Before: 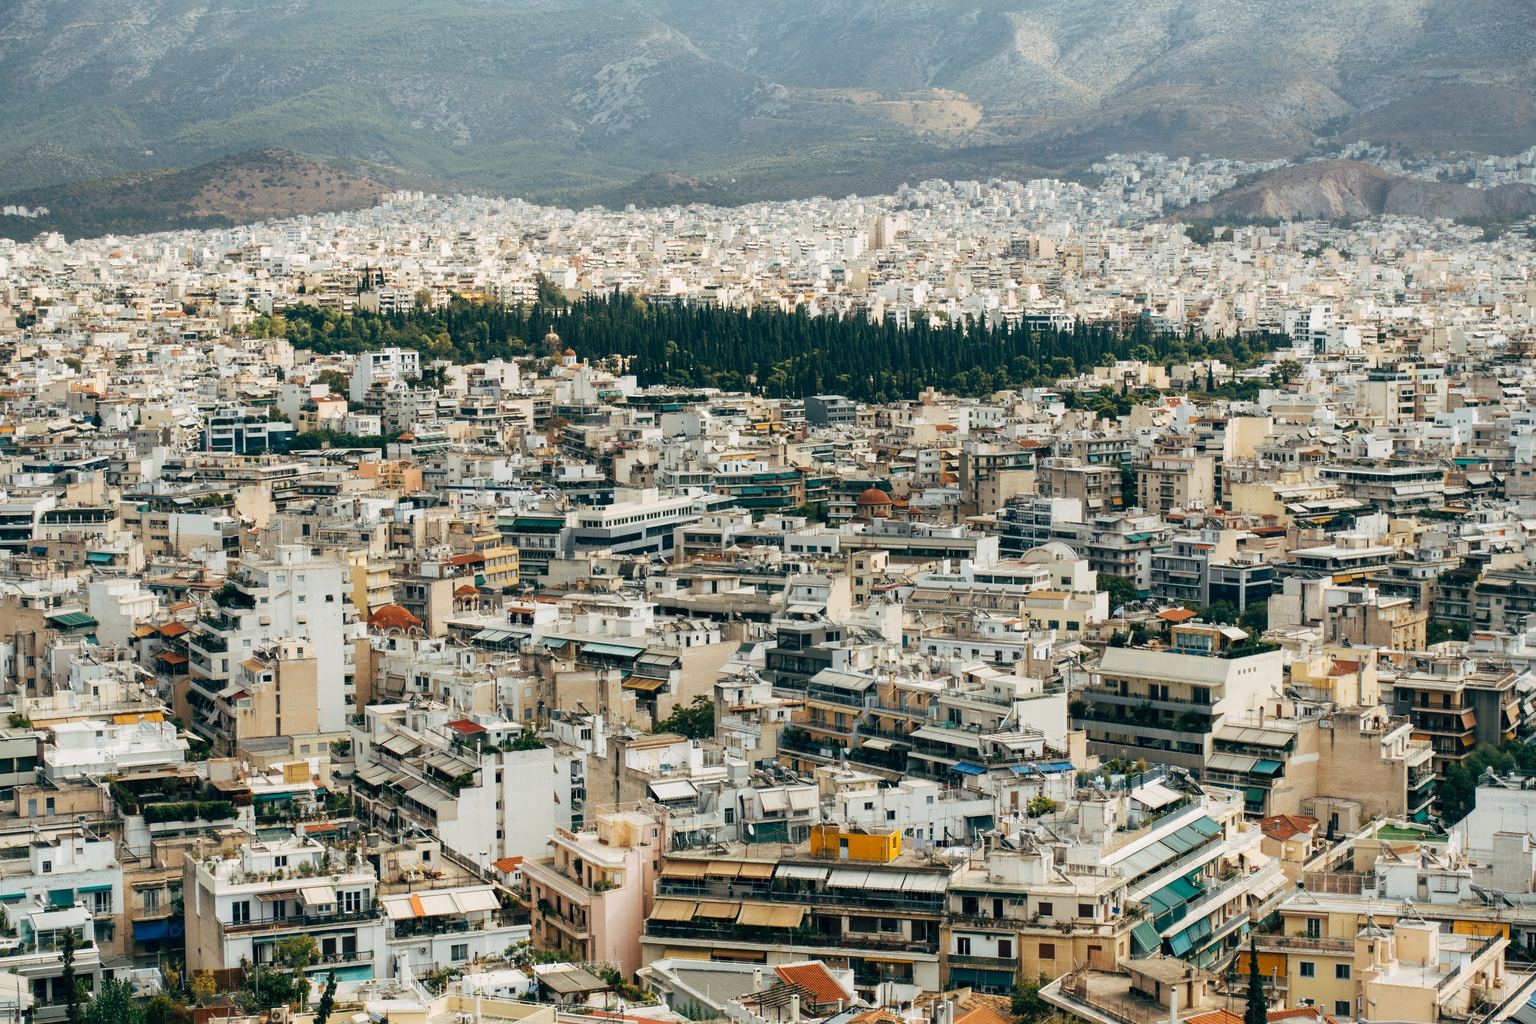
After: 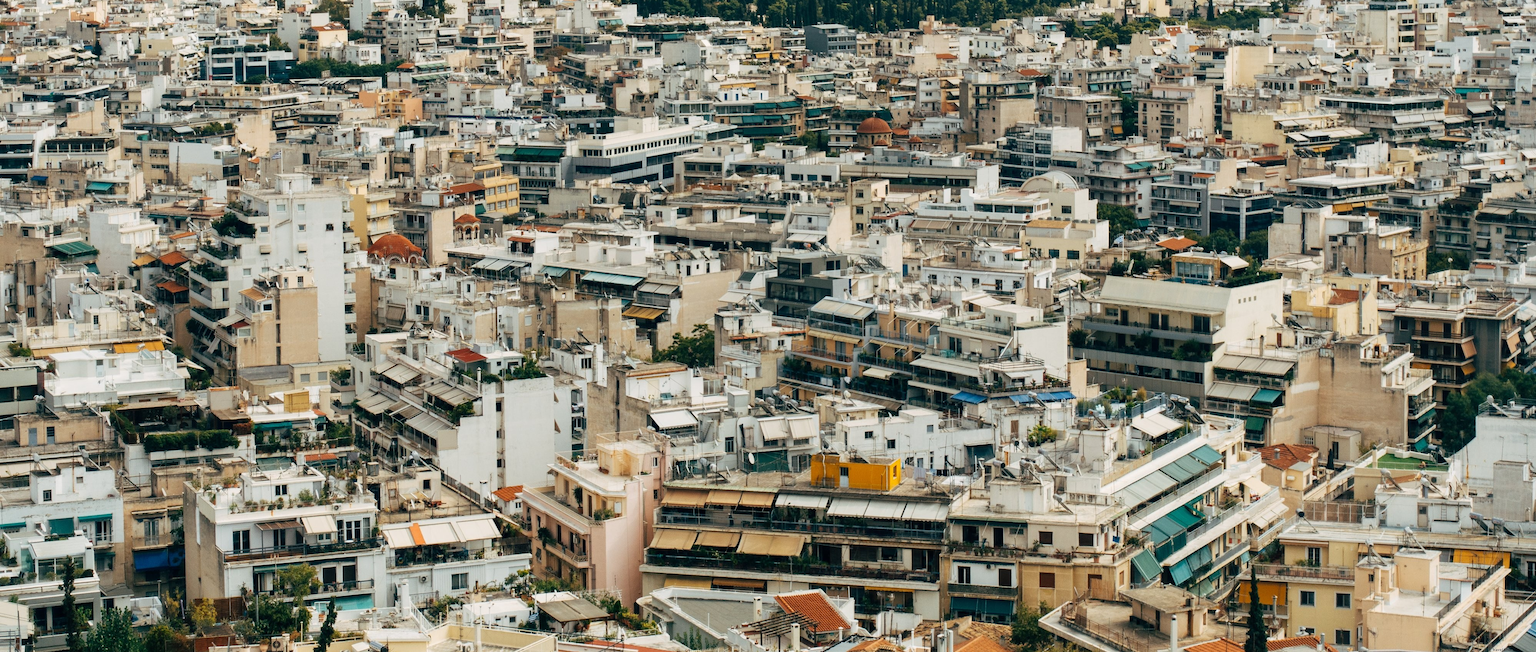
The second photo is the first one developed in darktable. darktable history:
crop and rotate: top 36.302%
